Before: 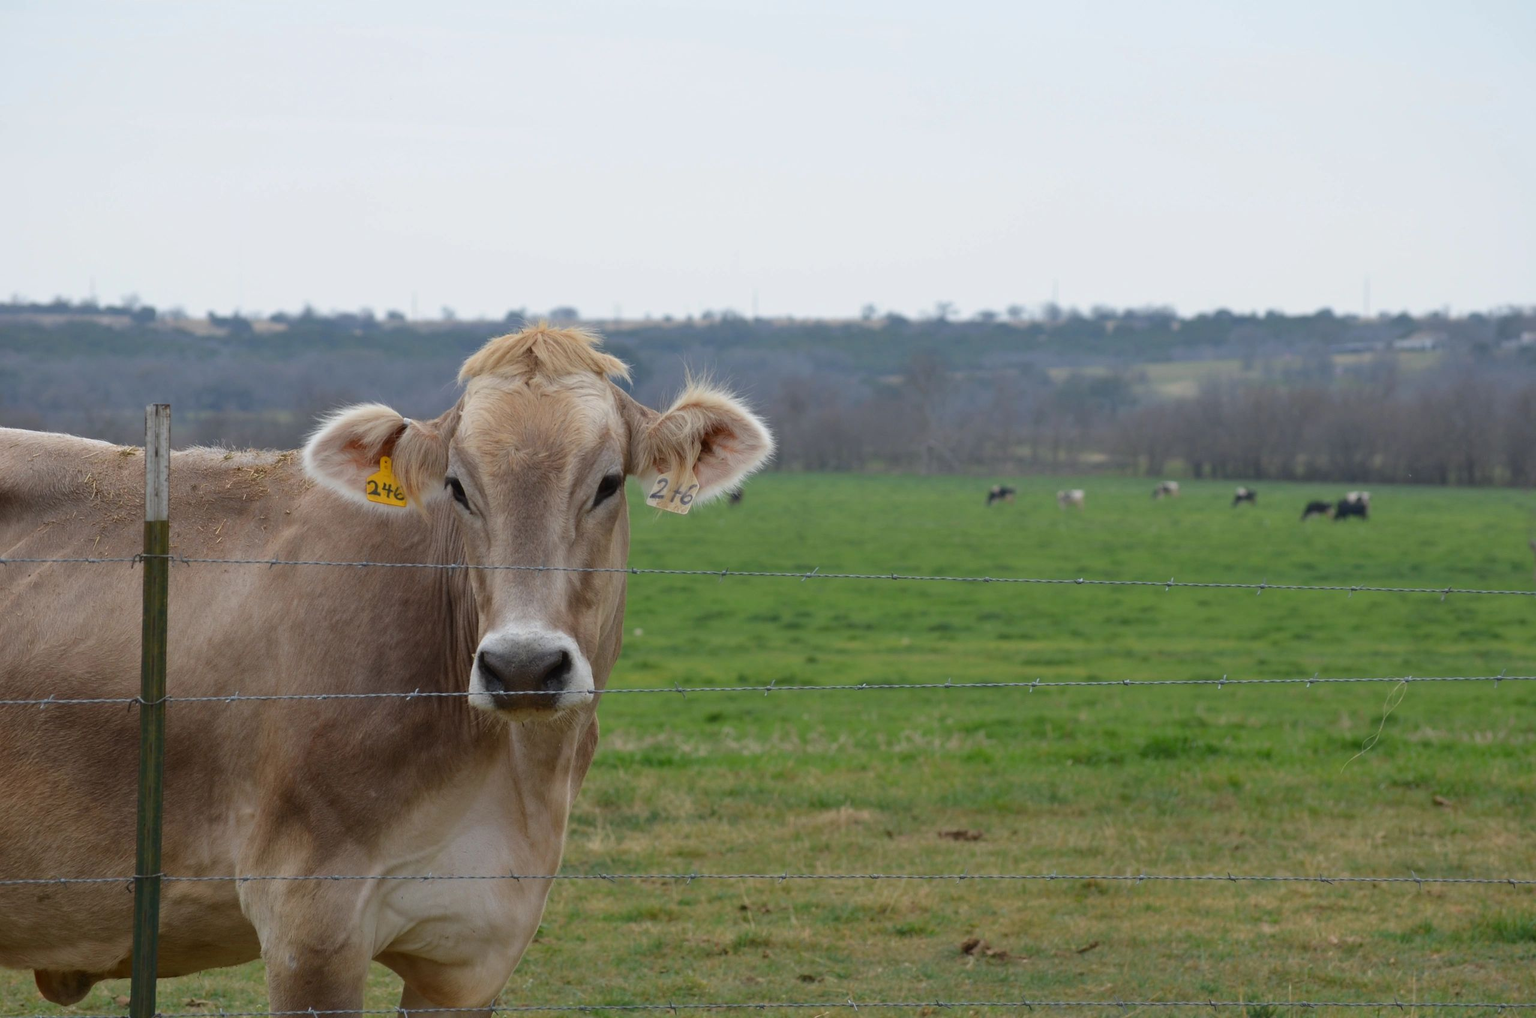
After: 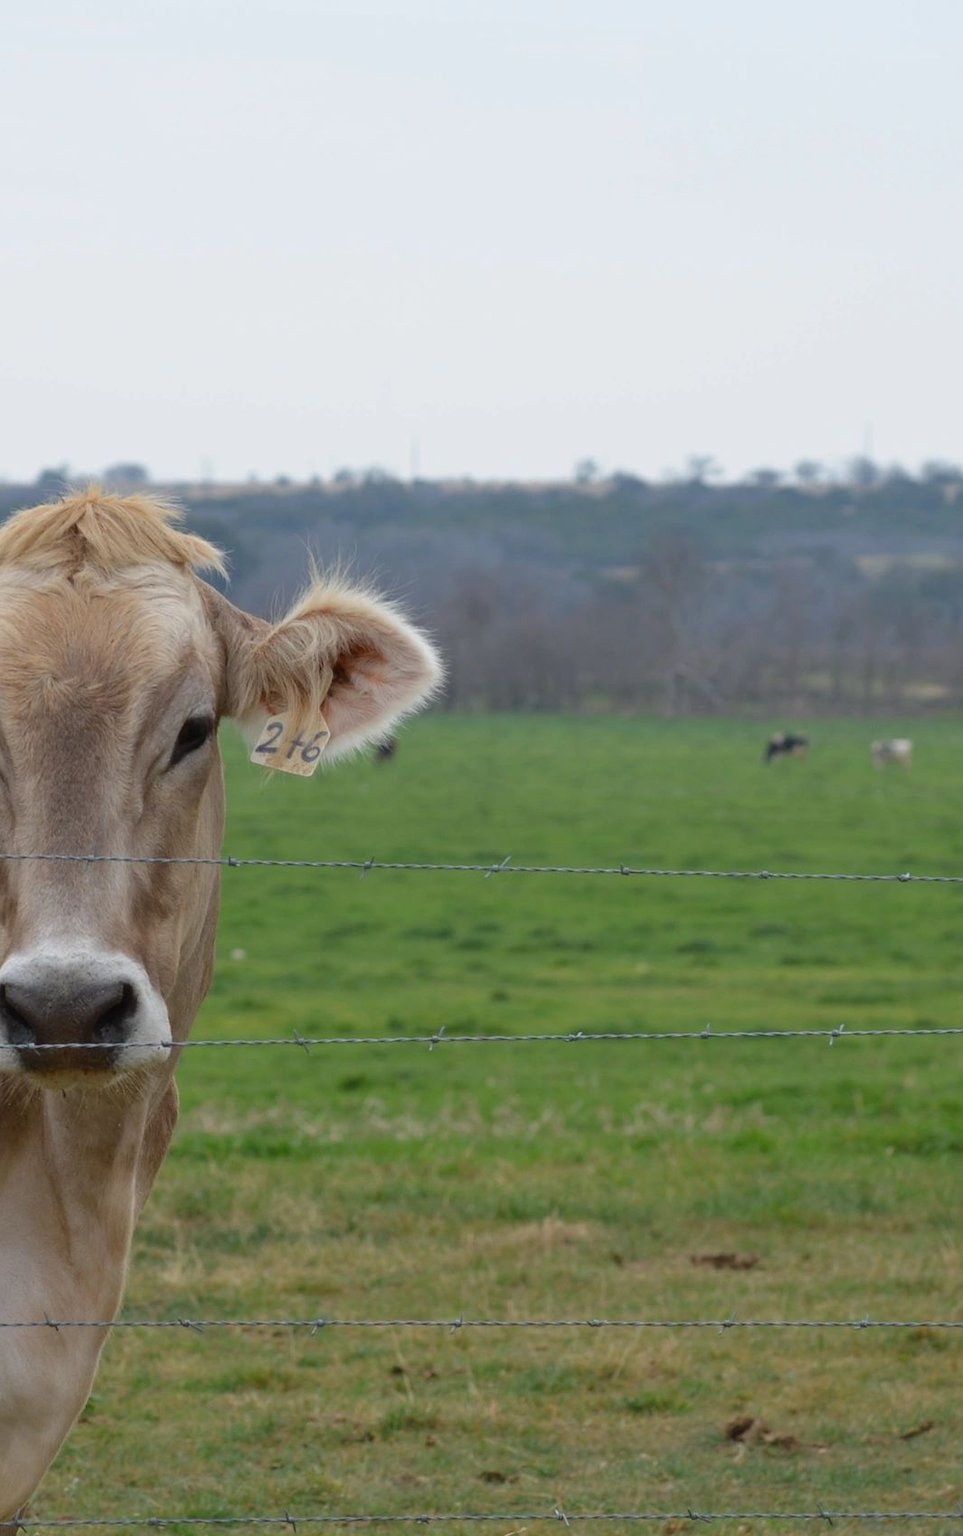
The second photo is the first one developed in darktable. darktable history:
crop: left 31.301%, right 27.169%
